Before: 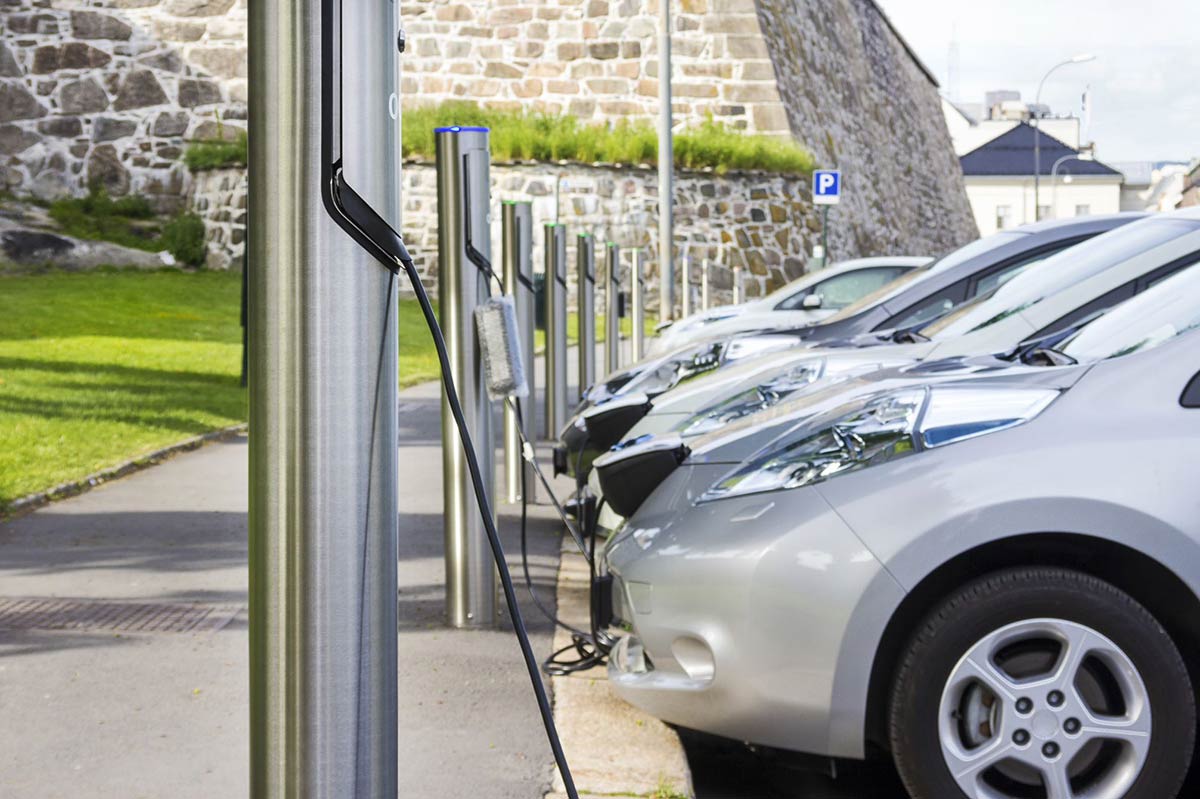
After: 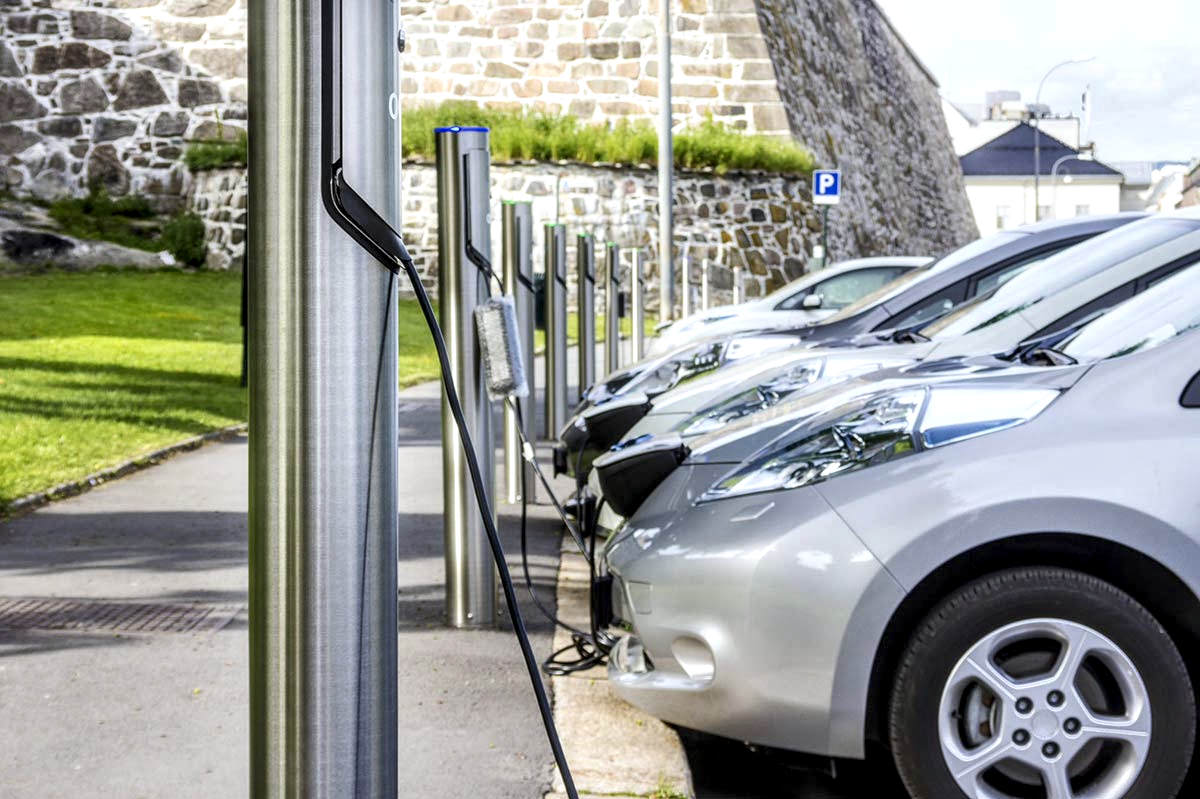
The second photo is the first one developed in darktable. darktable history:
local contrast: detail 160%
white balance: red 0.988, blue 1.017
bloom: size 3%, threshold 100%, strength 0%
